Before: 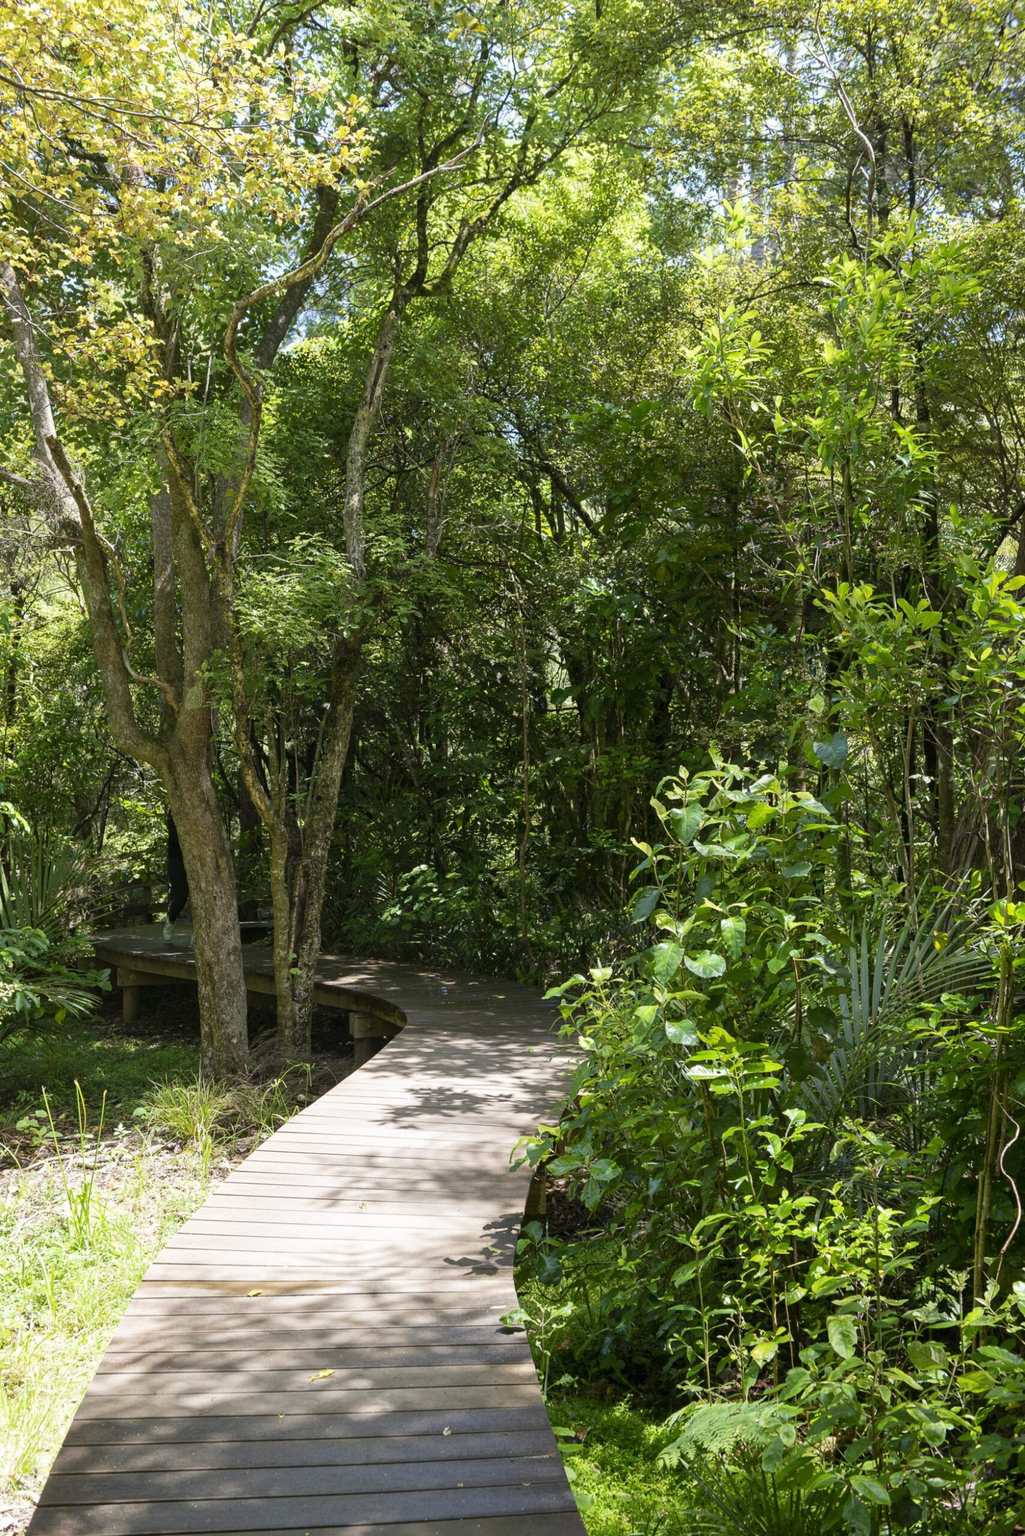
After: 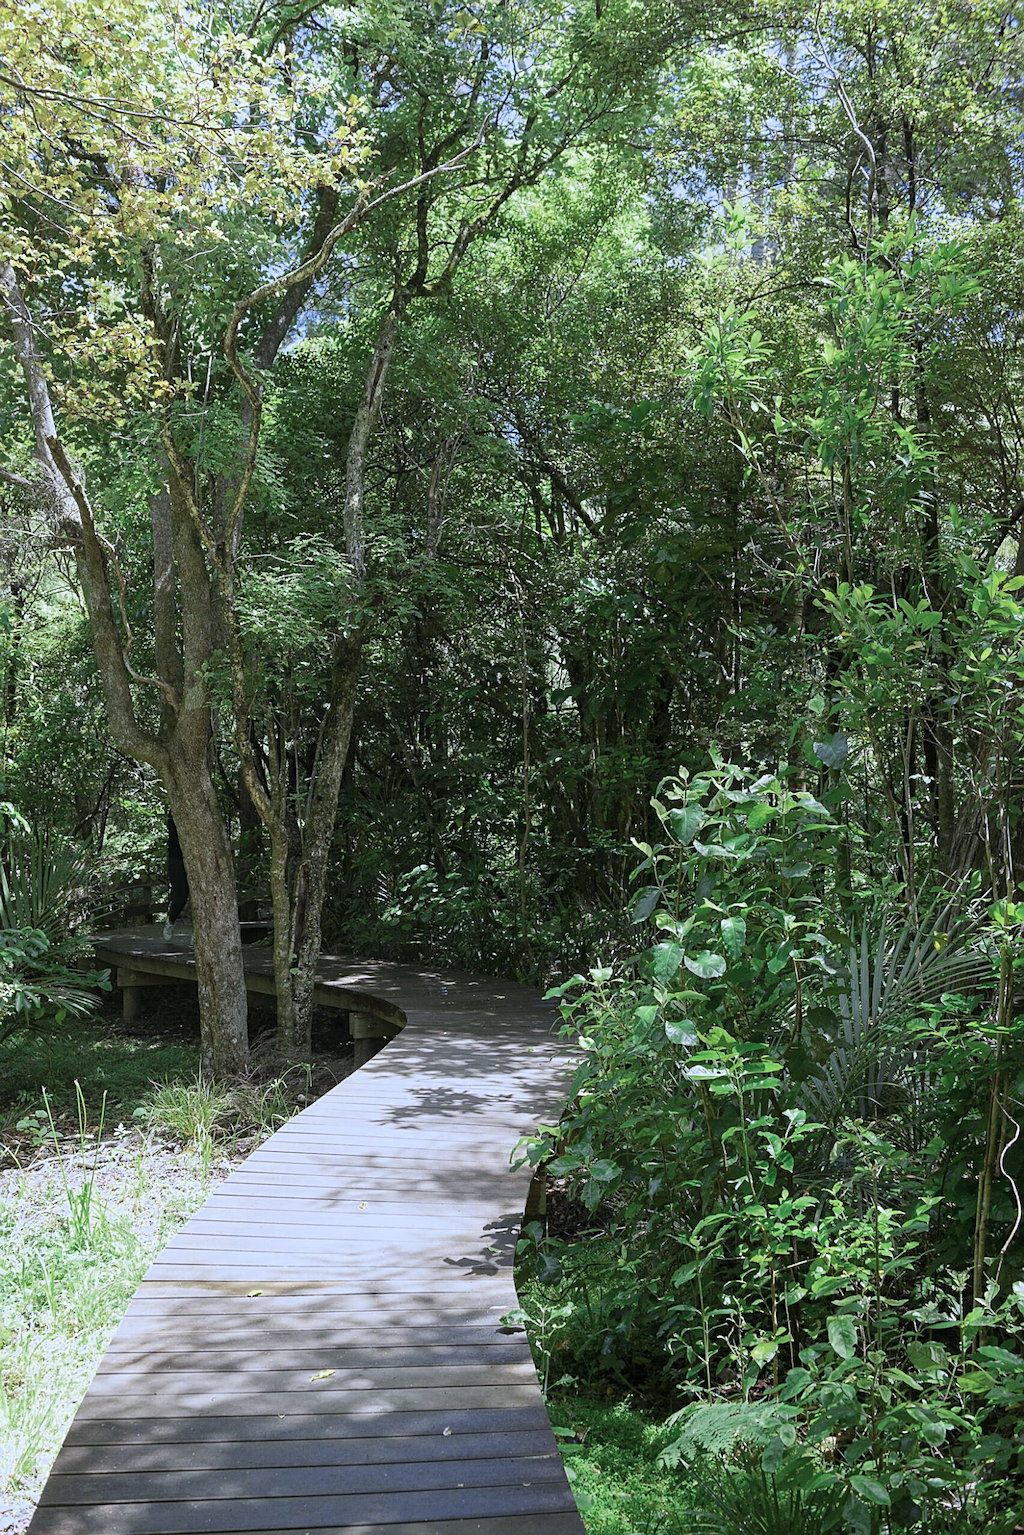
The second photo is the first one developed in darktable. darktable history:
white balance: red 0.948, green 1.02, blue 1.176
sharpen: on, module defaults
color zones: curves: ch0 [(0, 0.5) (0.125, 0.4) (0.25, 0.5) (0.375, 0.4) (0.5, 0.4) (0.625, 0.35) (0.75, 0.35) (0.875, 0.5)]; ch1 [(0, 0.35) (0.125, 0.45) (0.25, 0.35) (0.375, 0.35) (0.5, 0.35) (0.625, 0.35) (0.75, 0.45) (0.875, 0.35)]; ch2 [(0, 0.6) (0.125, 0.5) (0.25, 0.5) (0.375, 0.6) (0.5, 0.6) (0.625, 0.5) (0.75, 0.5) (0.875, 0.5)]
